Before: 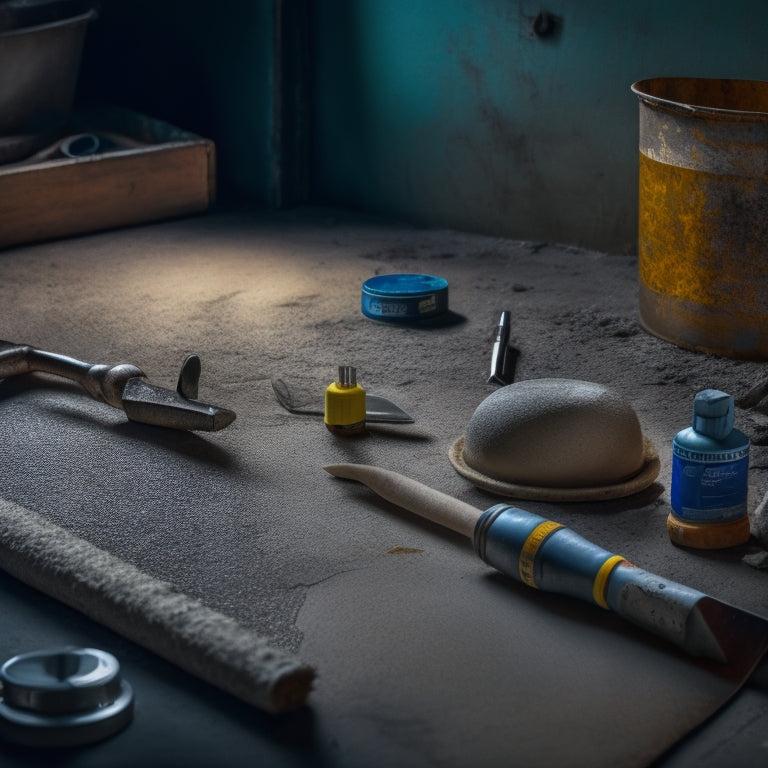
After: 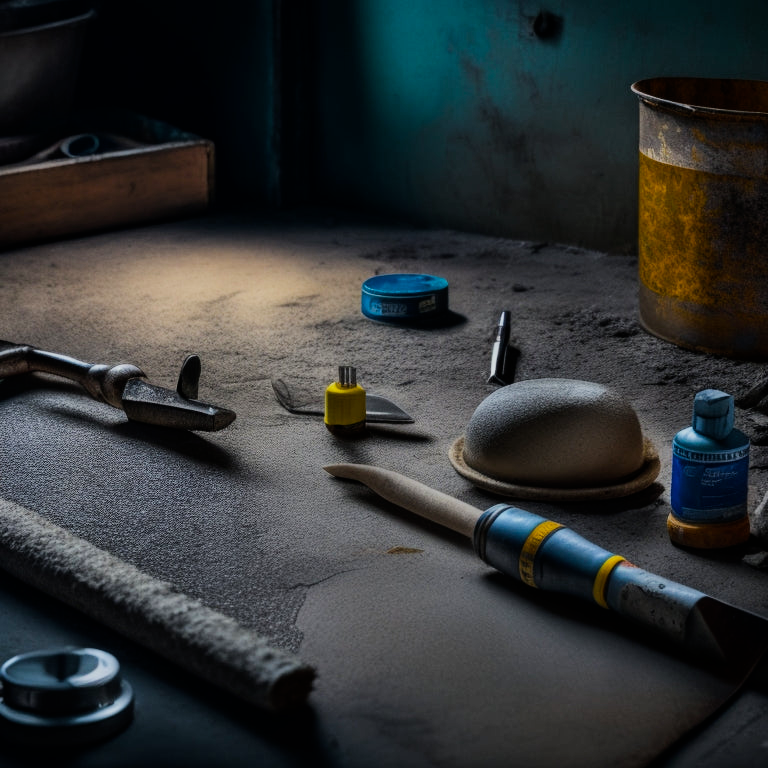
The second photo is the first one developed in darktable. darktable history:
color balance rgb: perceptual saturation grading › global saturation 20%, global vibrance 20%
tone equalizer: -8 EV -0.417 EV, -7 EV -0.389 EV, -6 EV -0.333 EV, -5 EV -0.222 EV, -3 EV 0.222 EV, -2 EV 0.333 EV, -1 EV 0.389 EV, +0 EV 0.417 EV, edges refinement/feathering 500, mask exposure compensation -1.57 EV, preserve details no
filmic rgb: black relative exposure -7.65 EV, white relative exposure 4.56 EV, hardness 3.61
